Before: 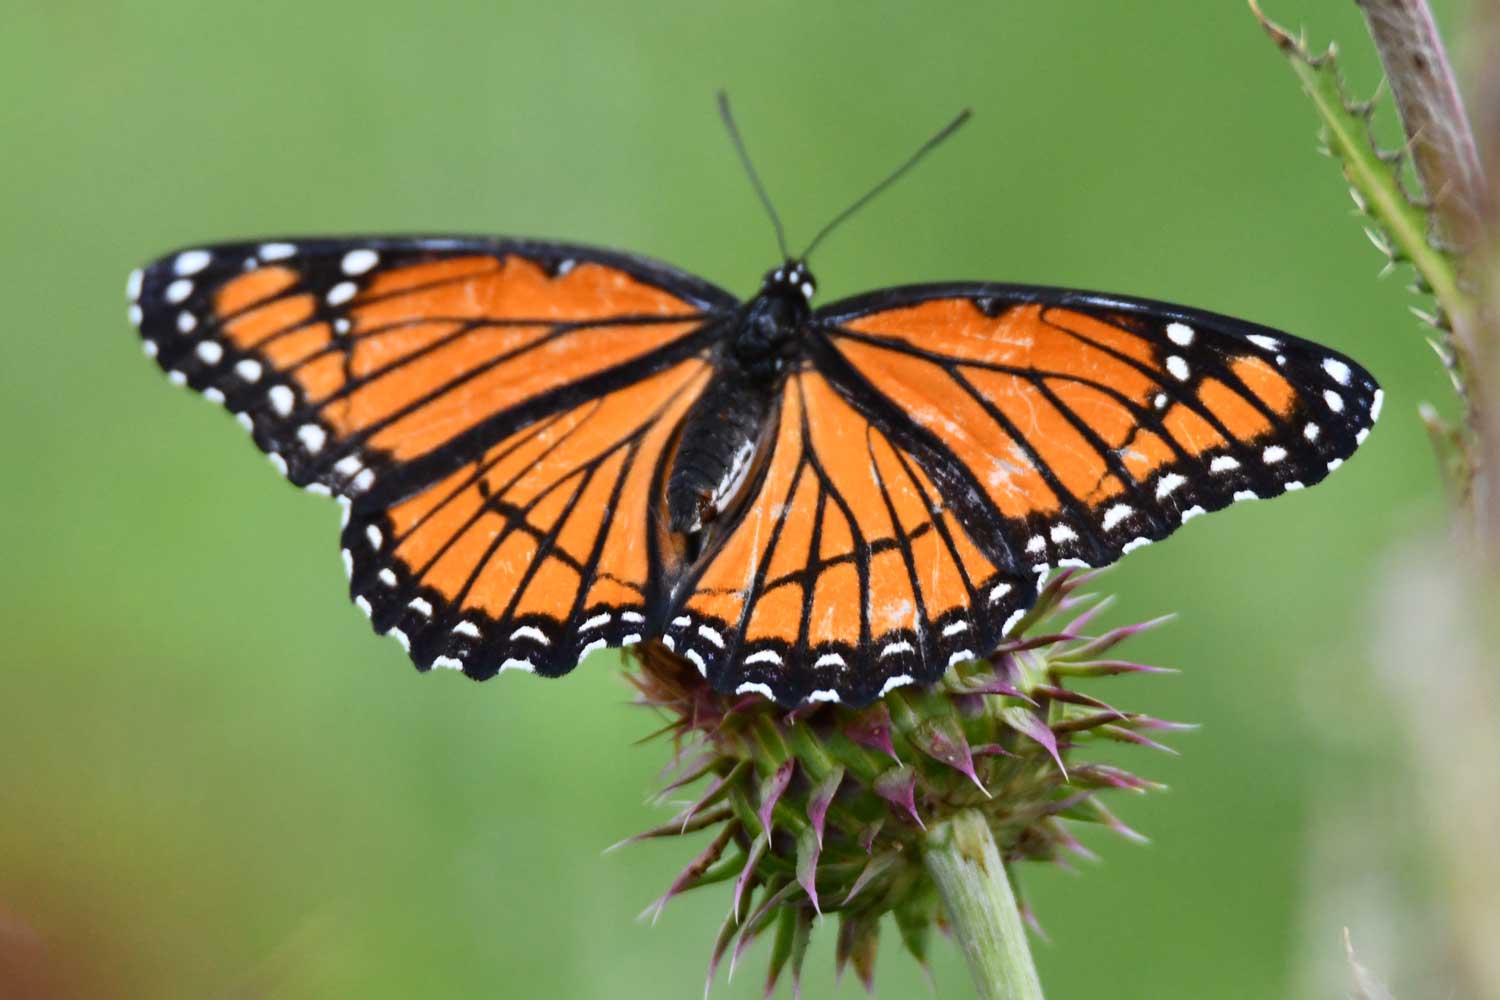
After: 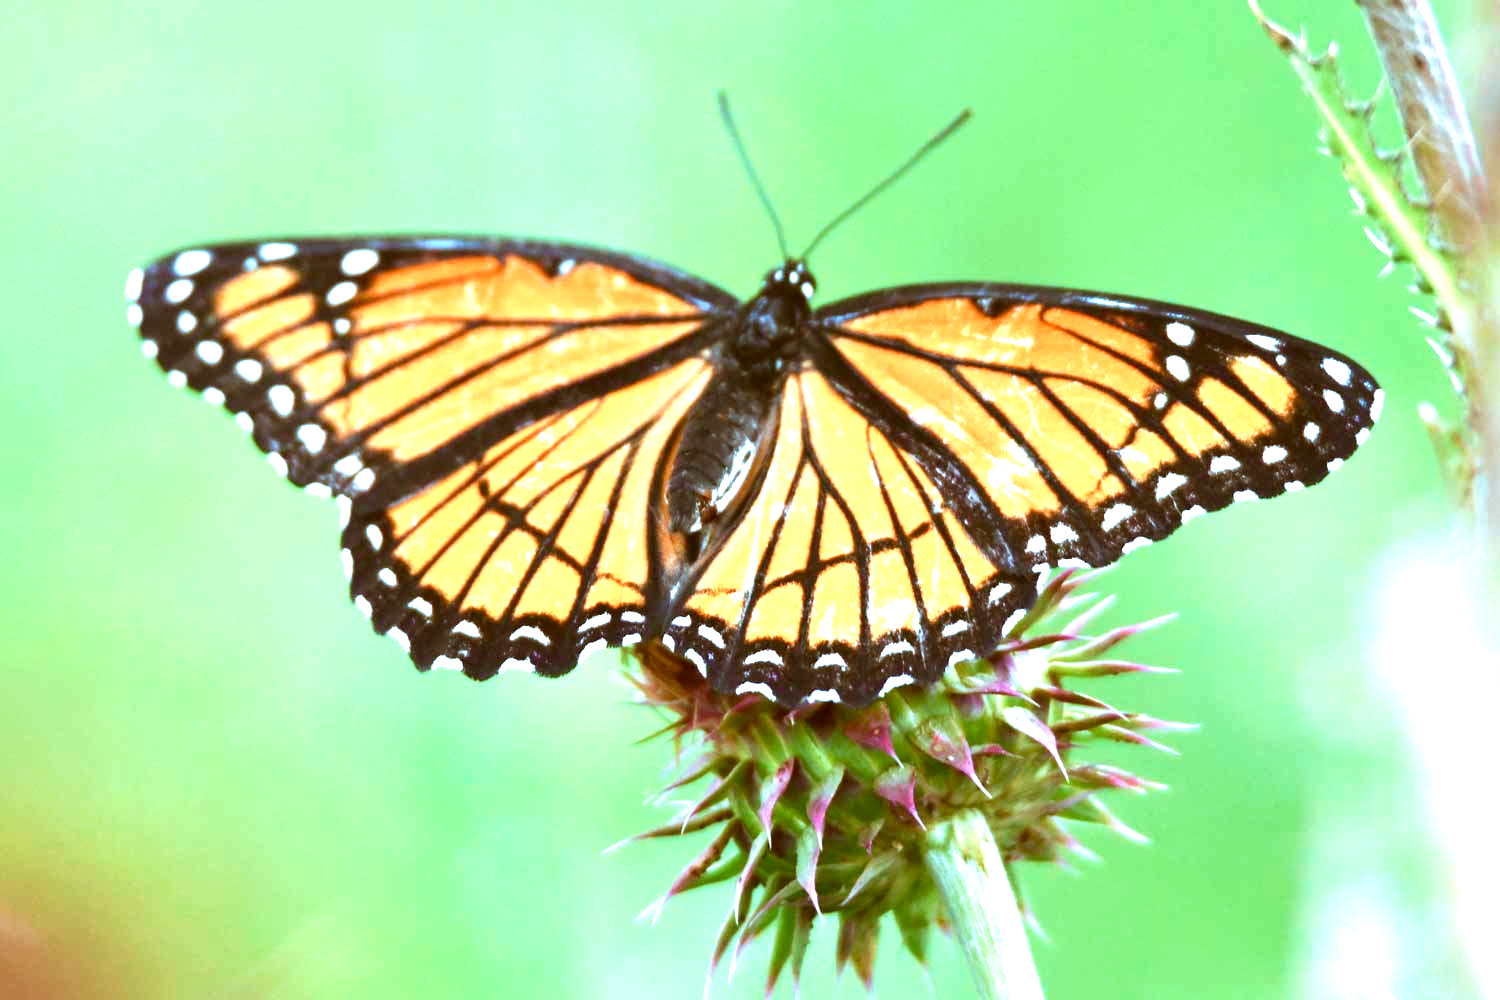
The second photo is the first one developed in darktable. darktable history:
color correction: highlights a* -14.62, highlights b* -16.22, shadows a* 10.12, shadows b* 29.4
exposure: black level correction 0, exposure 1.6 EV, compensate exposure bias true, compensate highlight preservation false
velvia: on, module defaults
